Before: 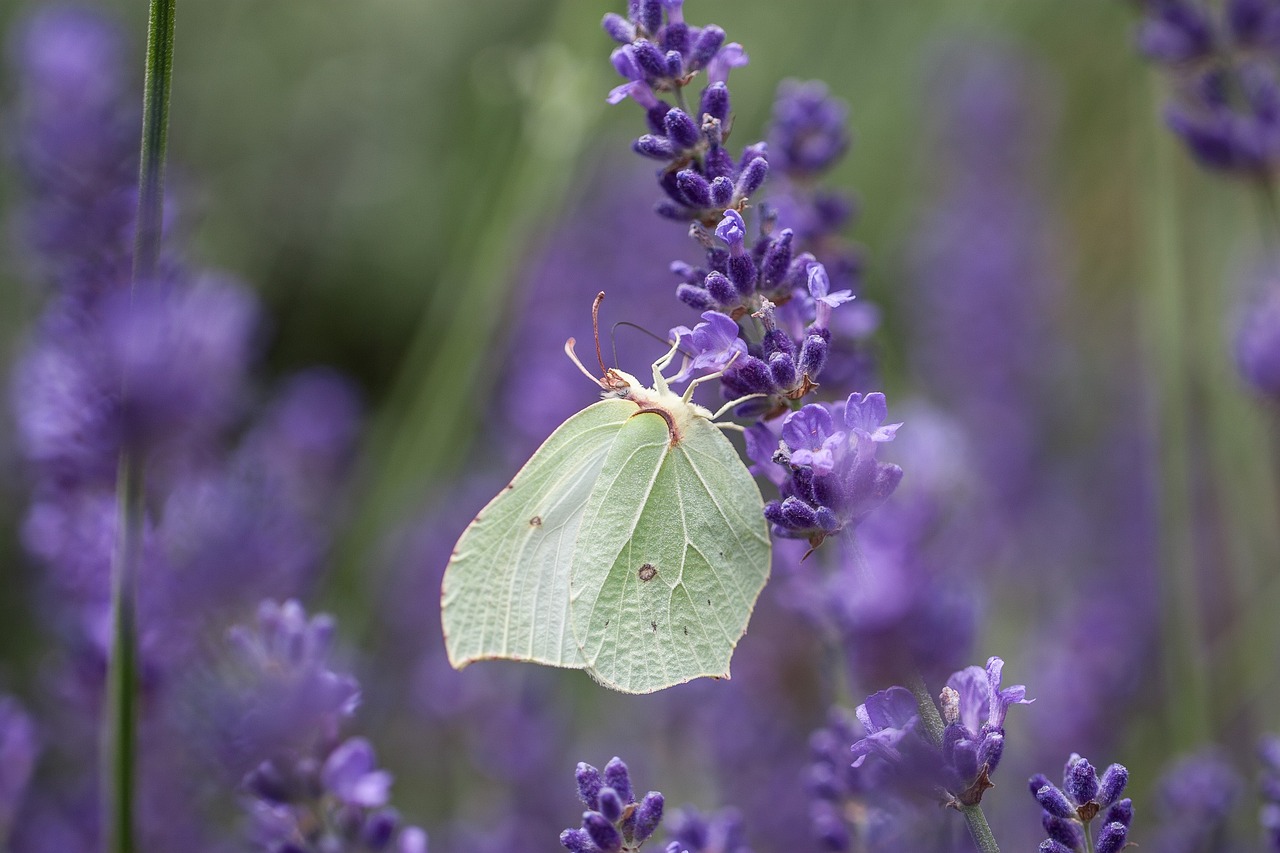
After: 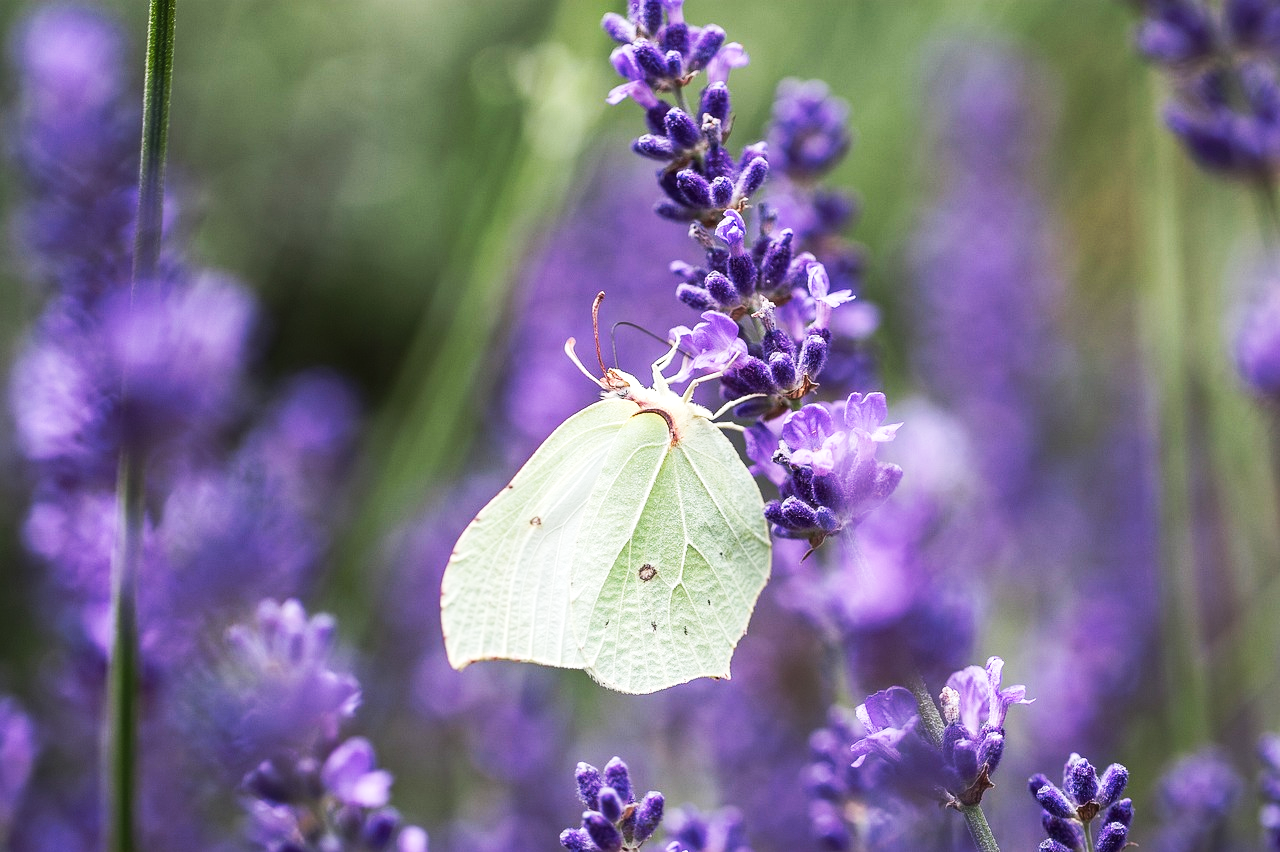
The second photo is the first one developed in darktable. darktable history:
tone curve: curves: ch0 [(0, 0) (0.003, 0.017) (0.011, 0.018) (0.025, 0.03) (0.044, 0.051) (0.069, 0.075) (0.1, 0.104) (0.136, 0.138) (0.177, 0.183) (0.224, 0.237) (0.277, 0.294) (0.335, 0.361) (0.399, 0.446) (0.468, 0.552) (0.543, 0.66) (0.623, 0.753) (0.709, 0.843) (0.801, 0.912) (0.898, 0.962) (1, 1)], preserve colors none
crop: bottom 0.071%
tone equalizer: -8 EV -0.417 EV, -7 EV -0.389 EV, -6 EV -0.333 EV, -5 EV -0.222 EV, -3 EV 0.222 EV, -2 EV 0.333 EV, -1 EV 0.389 EV, +0 EV 0.417 EV, edges refinement/feathering 500, mask exposure compensation -1.57 EV, preserve details no
